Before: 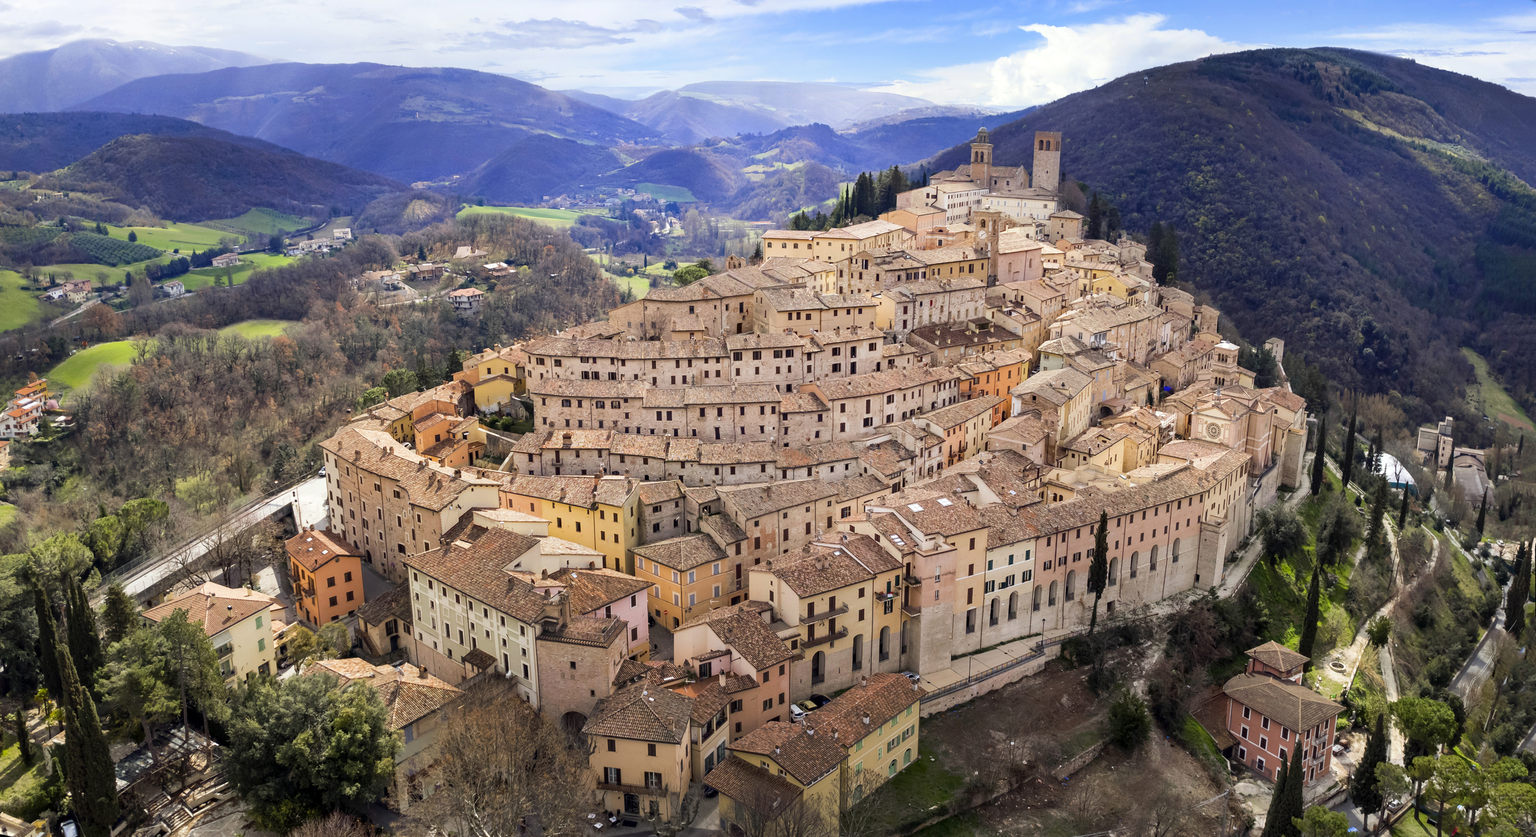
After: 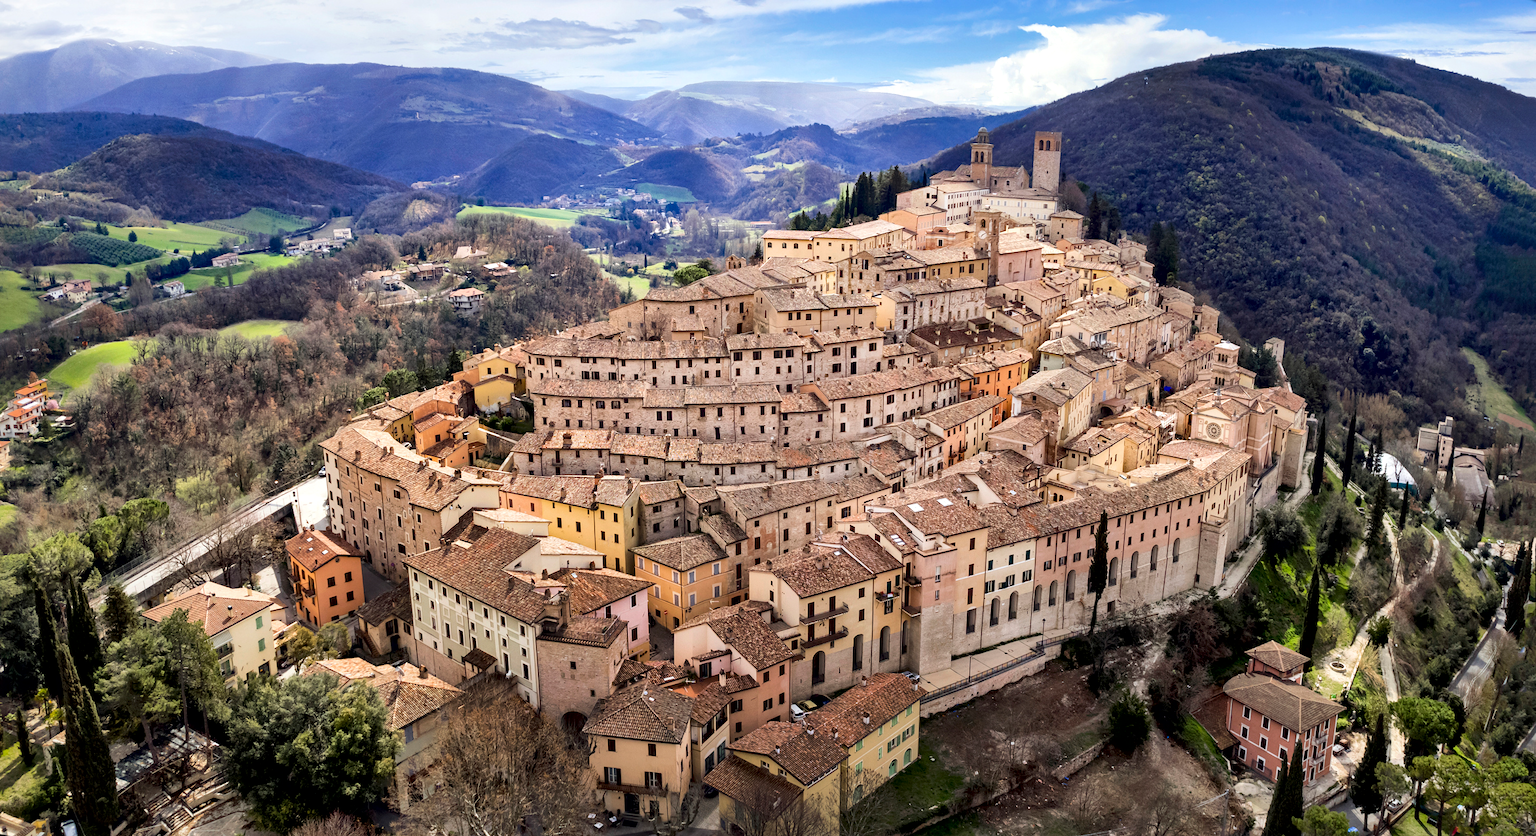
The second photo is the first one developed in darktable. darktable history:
local contrast: mode bilateral grid, contrast 25, coarseness 60, detail 152%, midtone range 0.2
exposure: exposure -0.071 EV, compensate highlight preservation false
